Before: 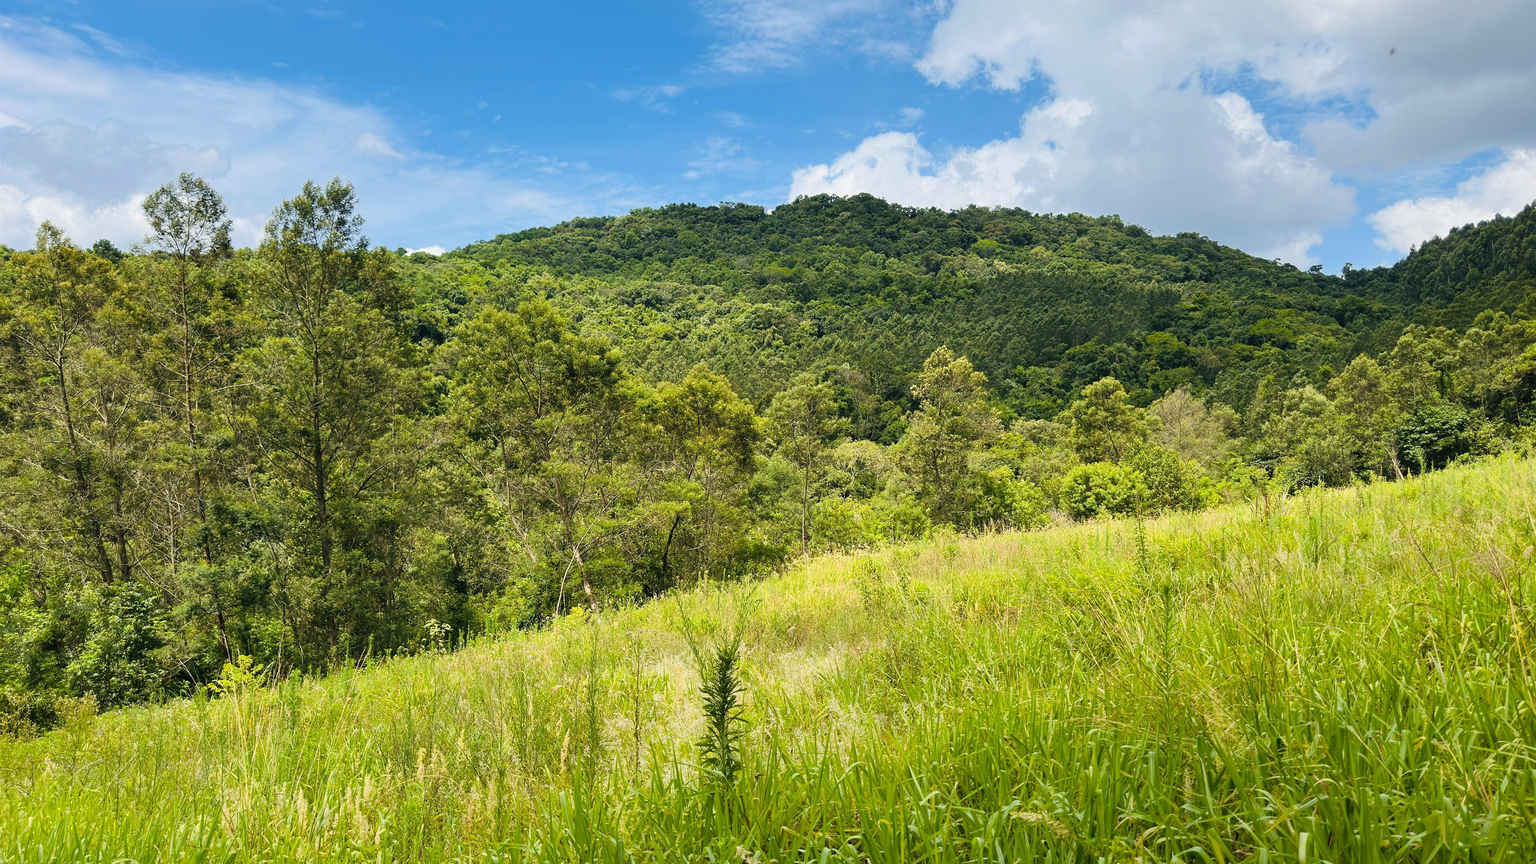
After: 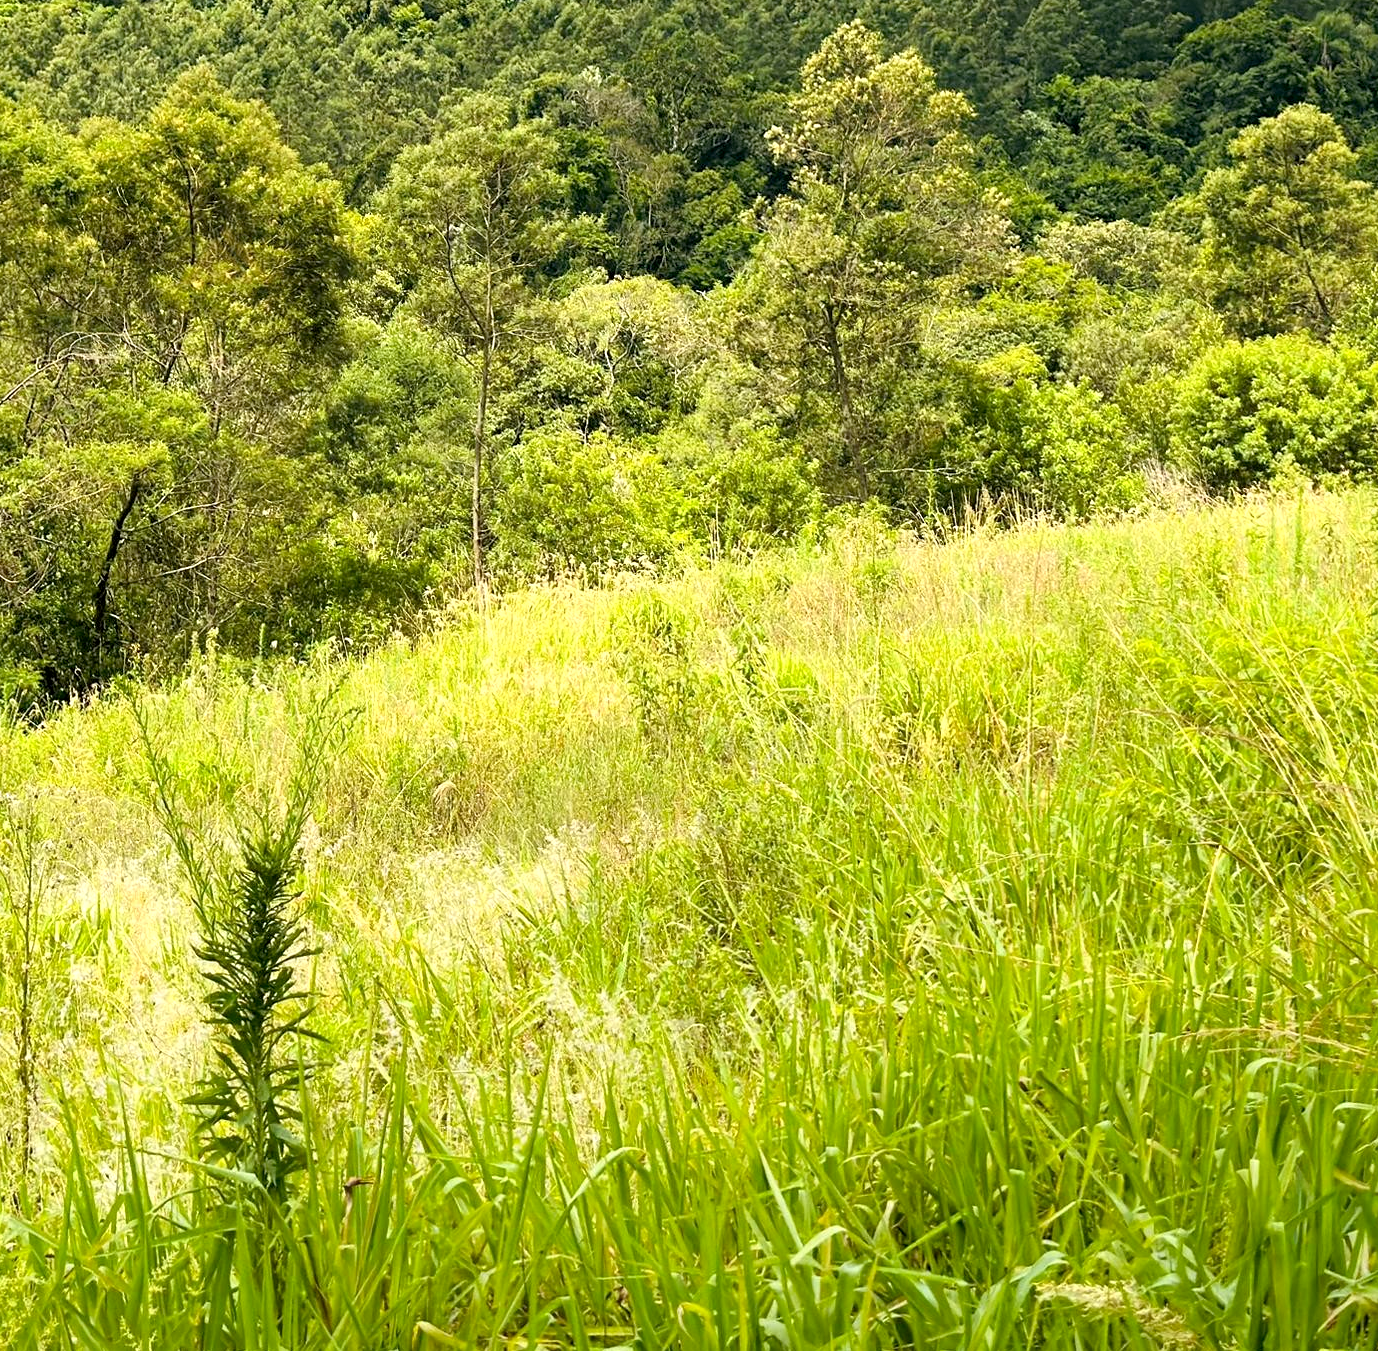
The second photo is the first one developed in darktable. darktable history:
exposure: black level correction 0.005, exposure 0.417 EV, compensate highlight preservation false
crop: left 40.878%, top 39.176%, right 25.993%, bottom 3.081%
